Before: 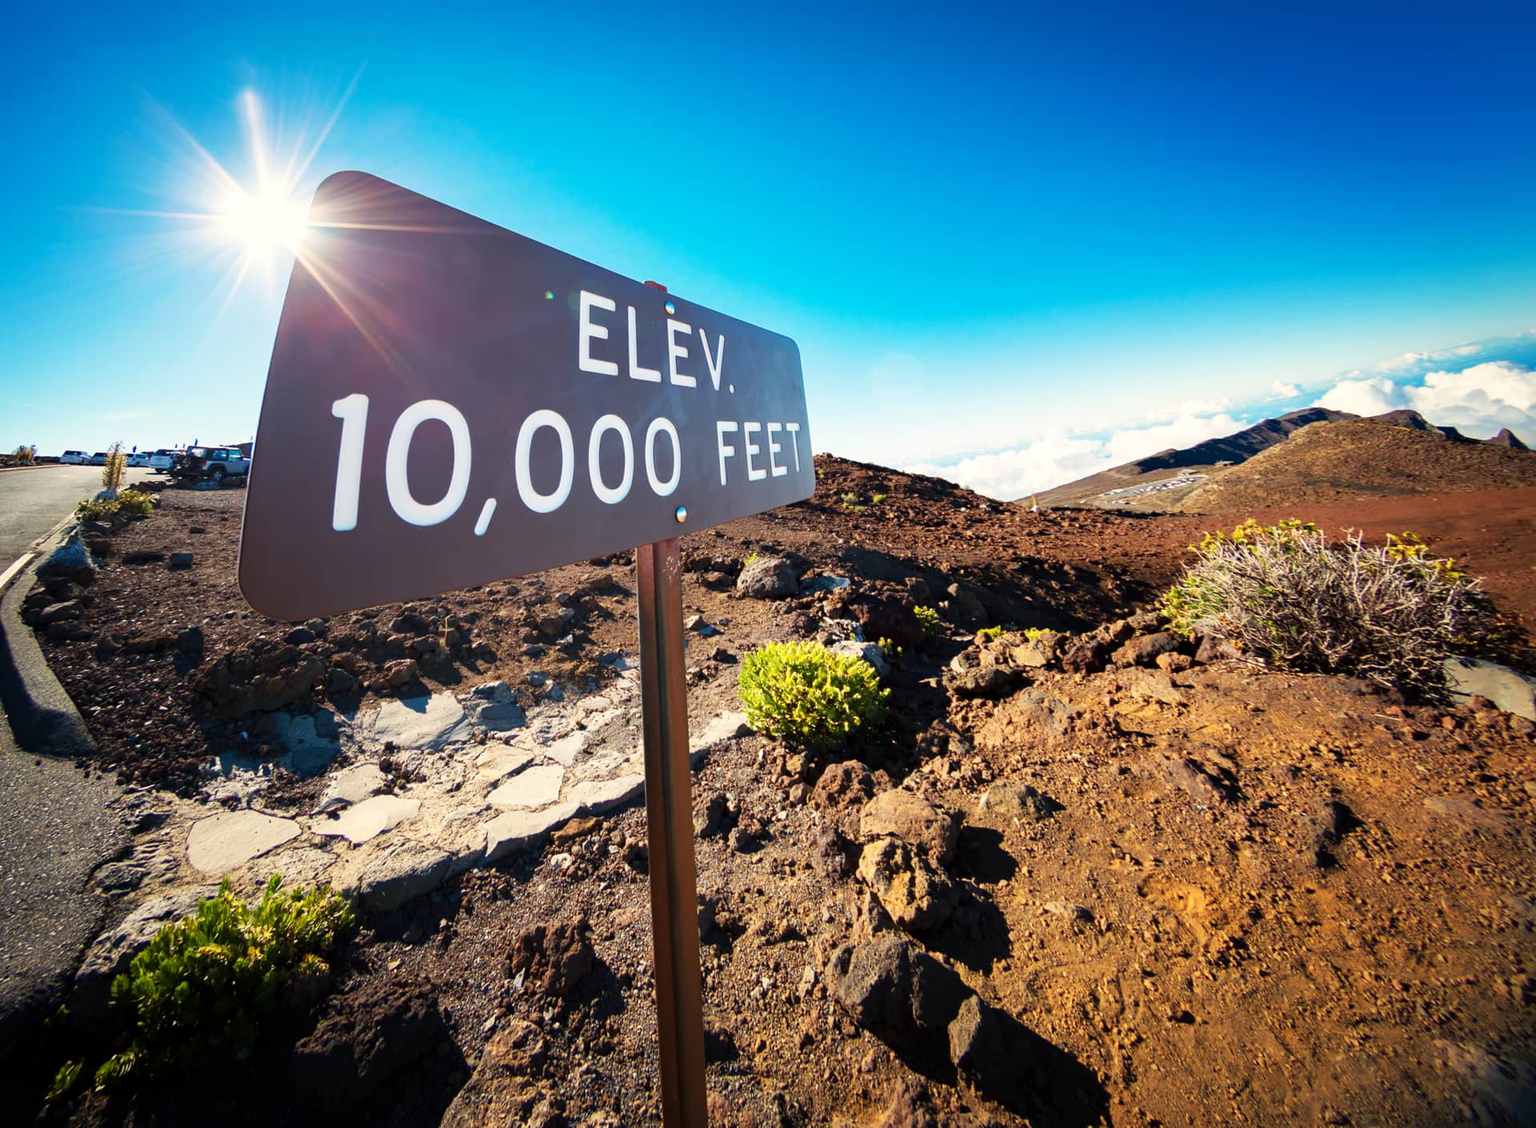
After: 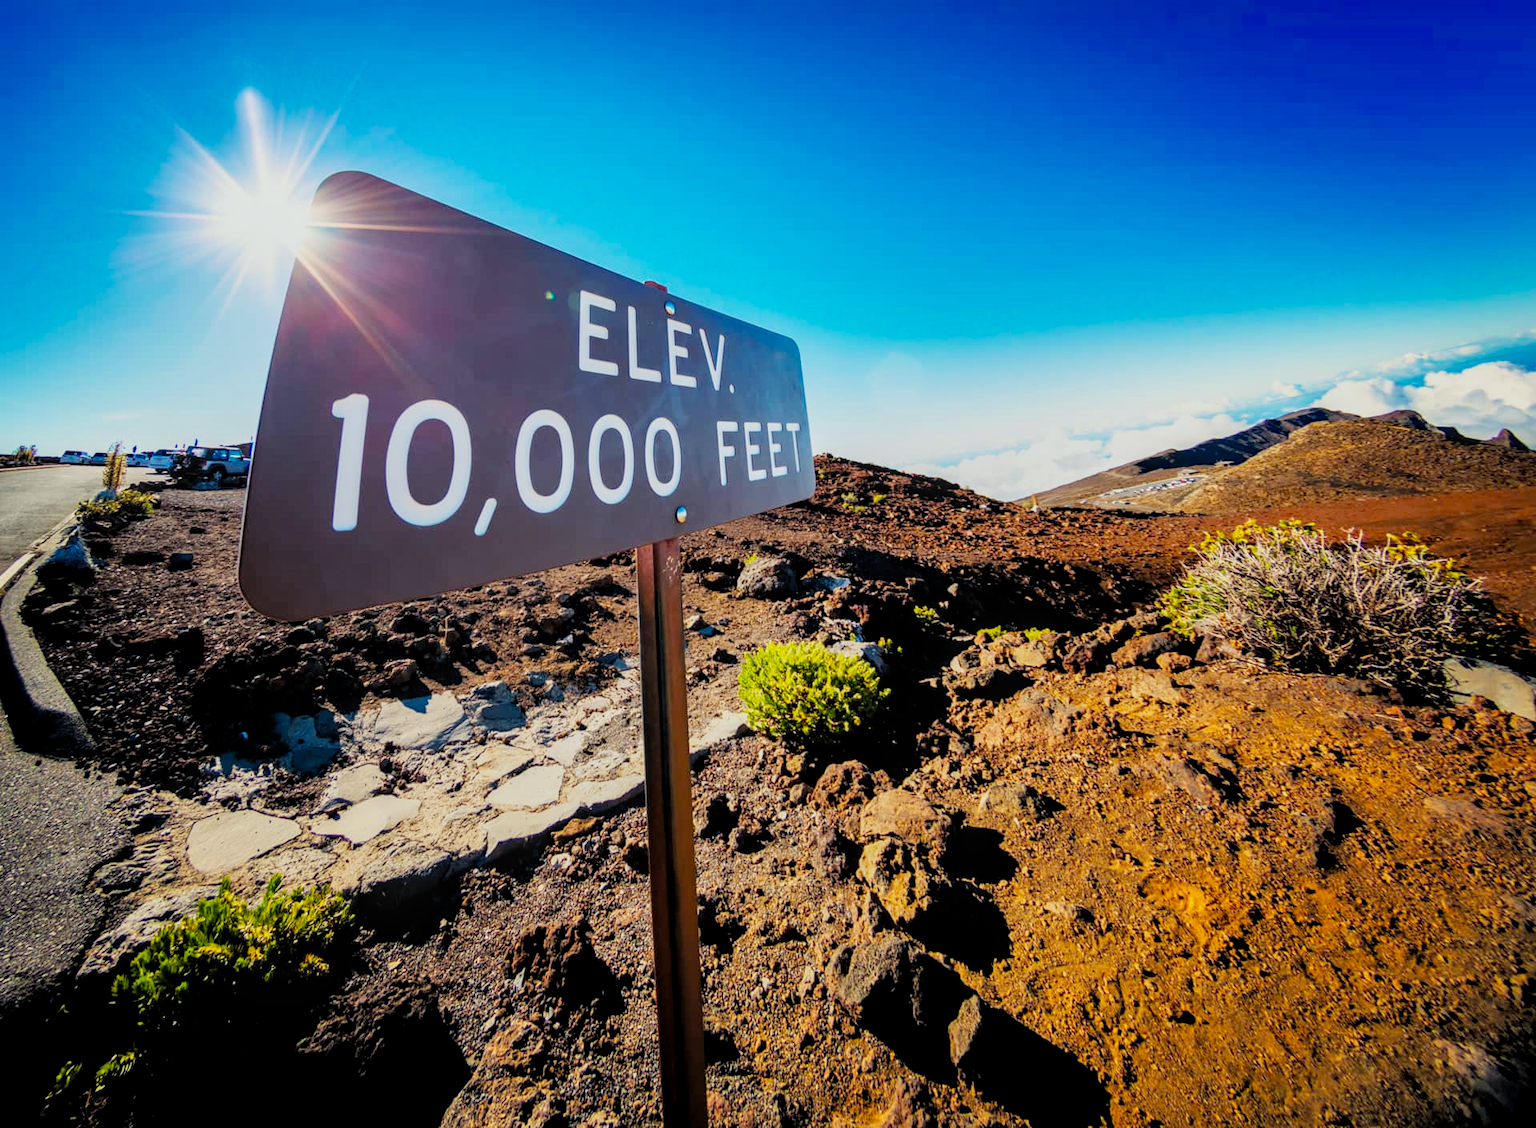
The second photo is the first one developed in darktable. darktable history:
filmic rgb: black relative exposure -7.6 EV, white relative exposure 4.64 EV, threshold 3 EV, target black luminance 0%, hardness 3.55, latitude 50.51%, contrast 1.033, highlights saturation mix 10%, shadows ↔ highlights balance -0.198%, color science v4 (2020), enable highlight reconstruction true
local contrast: on, module defaults
shadows and highlights: shadows 35, highlights -35, soften with gaussian
white balance: red 0.982, blue 1.018
